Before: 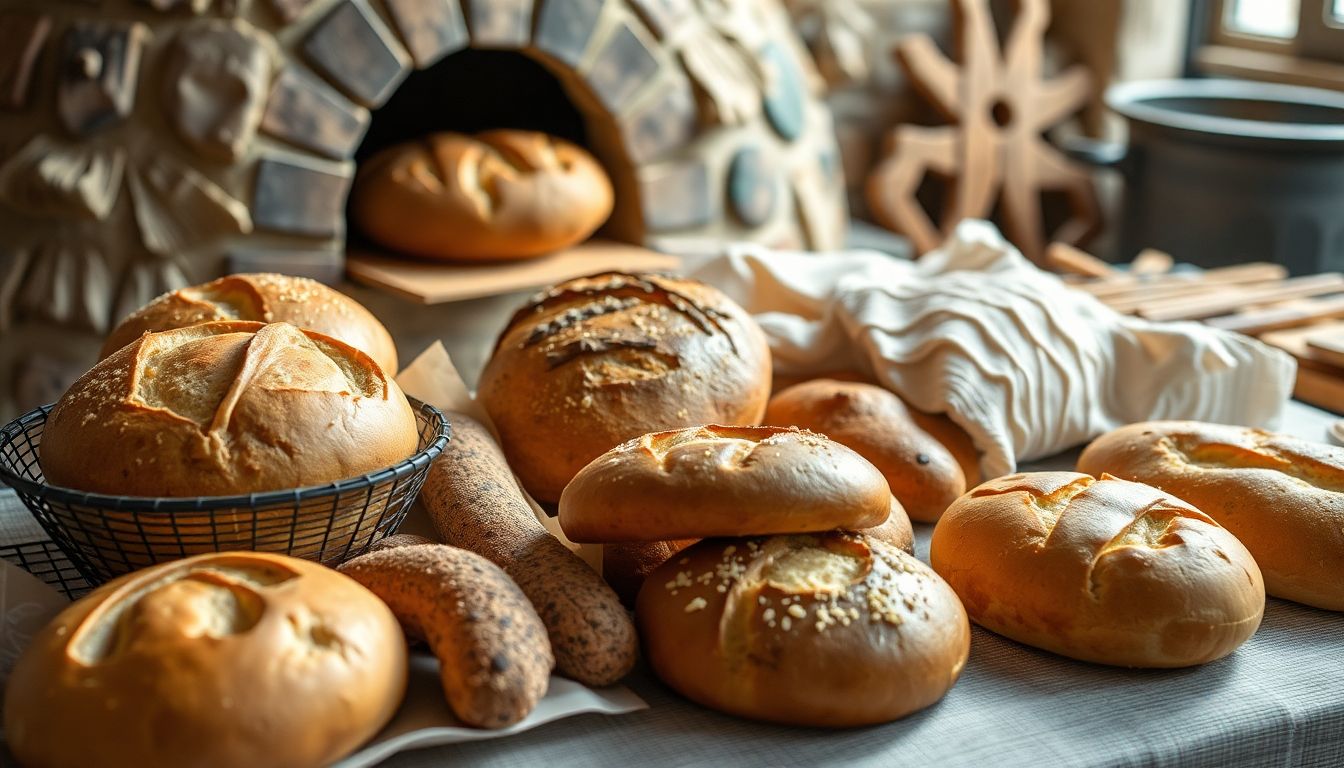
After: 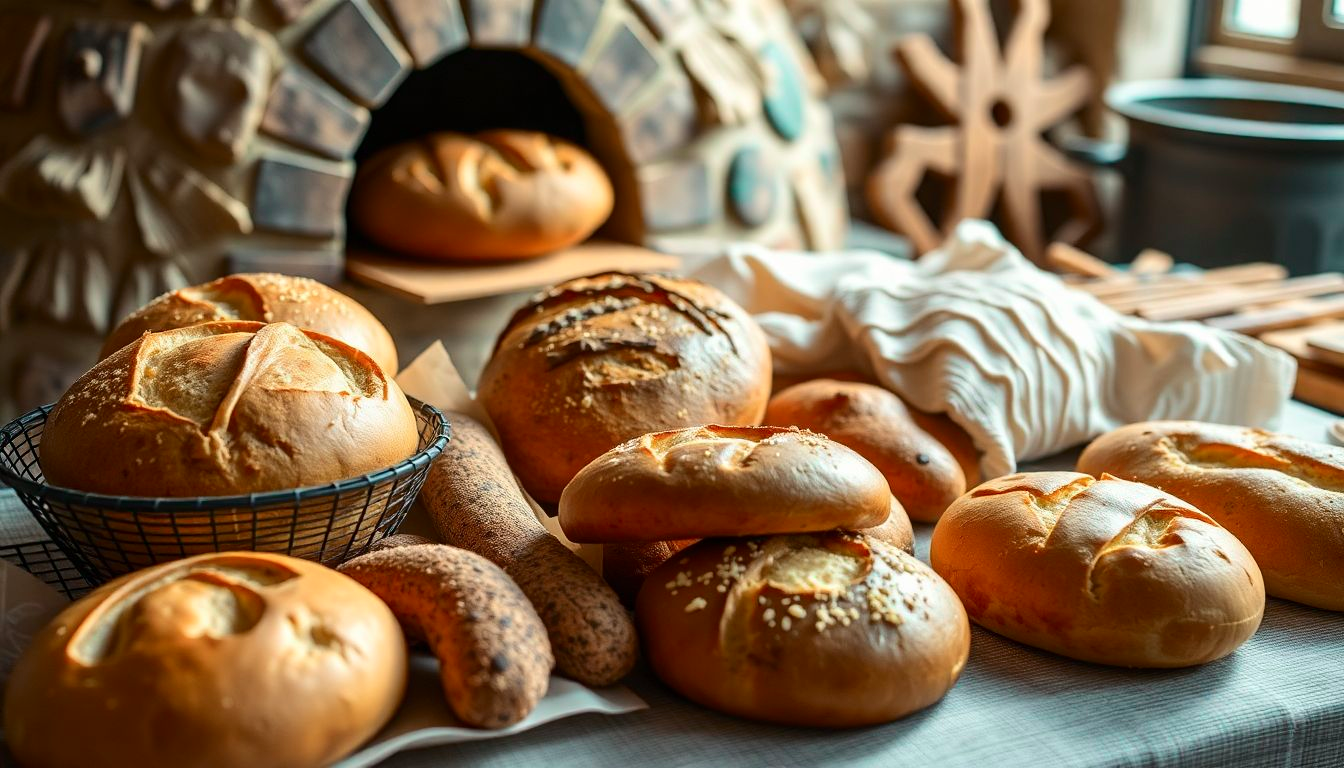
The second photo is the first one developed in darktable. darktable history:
tone curve: curves: ch0 [(0, 0) (0.183, 0.152) (0.571, 0.594) (1, 1)]; ch1 [(0, 0) (0.394, 0.307) (0.5, 0.5) (0.586, 0.597) (0.625, 0.647) (1, 1)]; ch2 [(0, 0) (0.5, 0.5) (0.604, 0.616) (1, 1)], color space Lab, independent channels, preserve colors none
